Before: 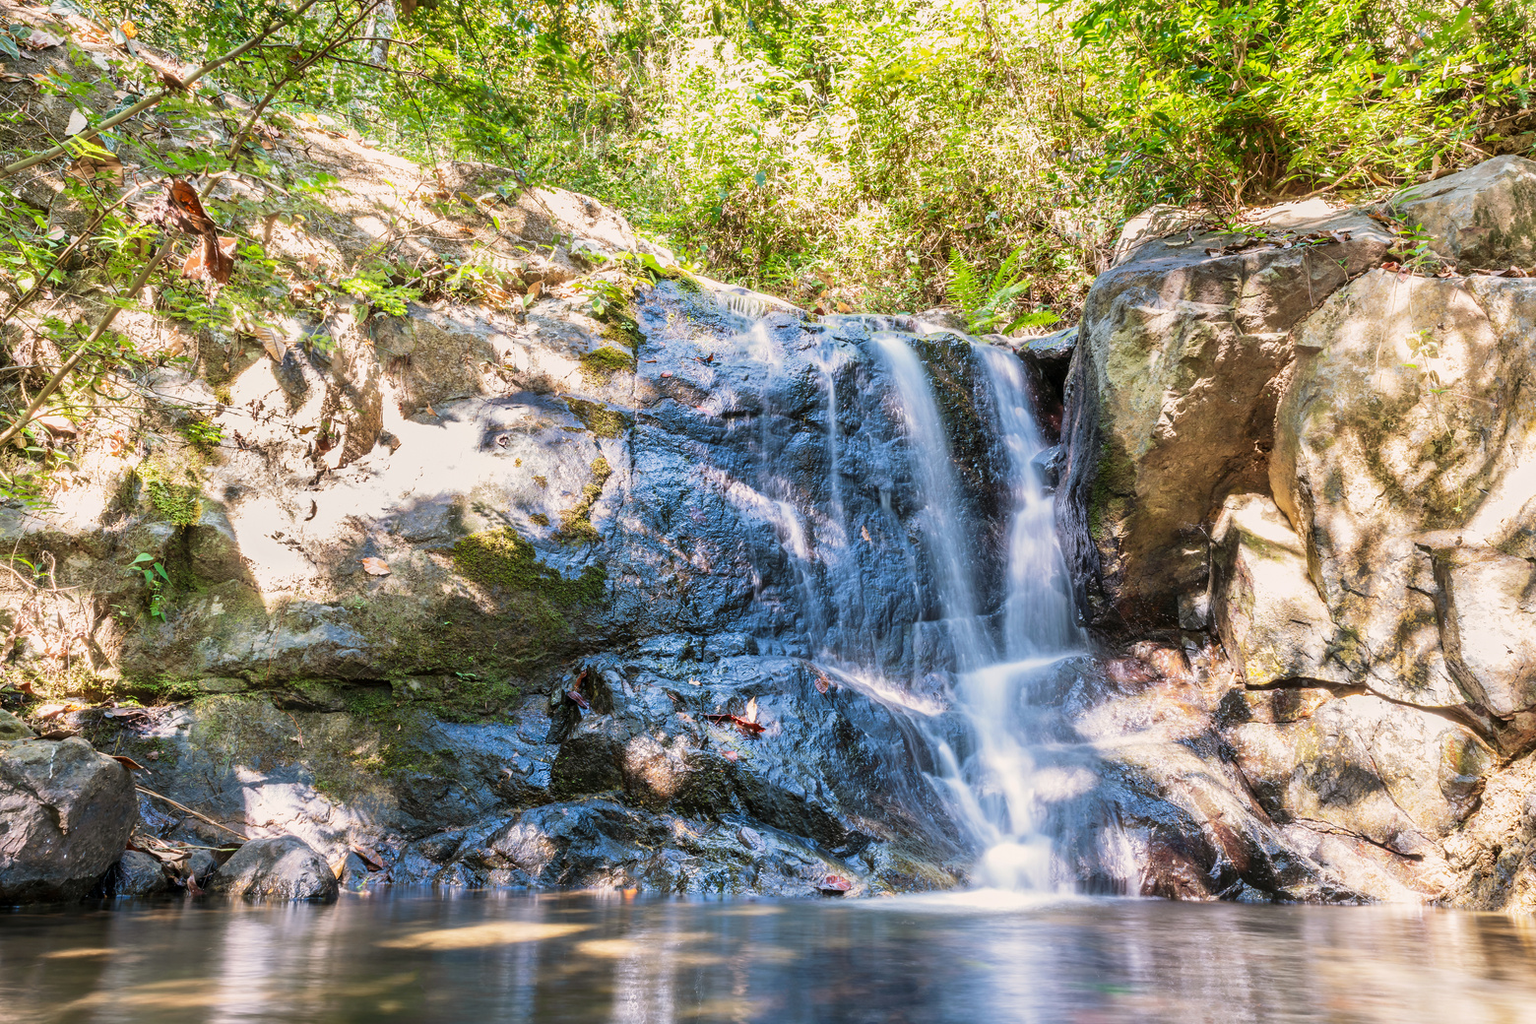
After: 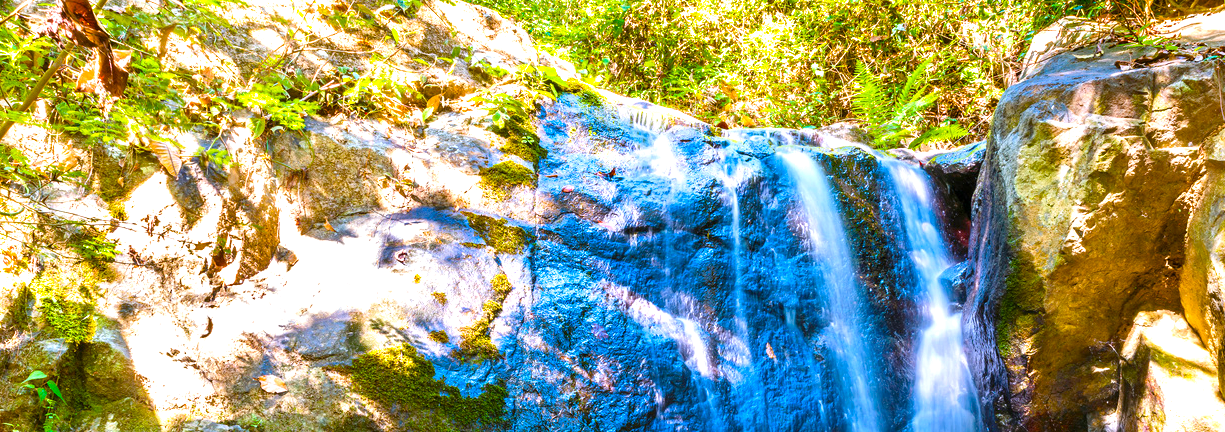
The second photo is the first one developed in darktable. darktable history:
white balance: red 0.98, blue 1.034
crop: left 7.036%, top 18.398%, right 14.379%, bottom 40.043%
color balance rgb: linear chroma grading › global chroma 25%, perceptual saturation grading › global saturation 45%, perceptual saturation grading › highlights -50%, perceptual saturation grading › shadows 30%, perceptual brilliance grading › global brilliance 18%, global vibrance 40%
